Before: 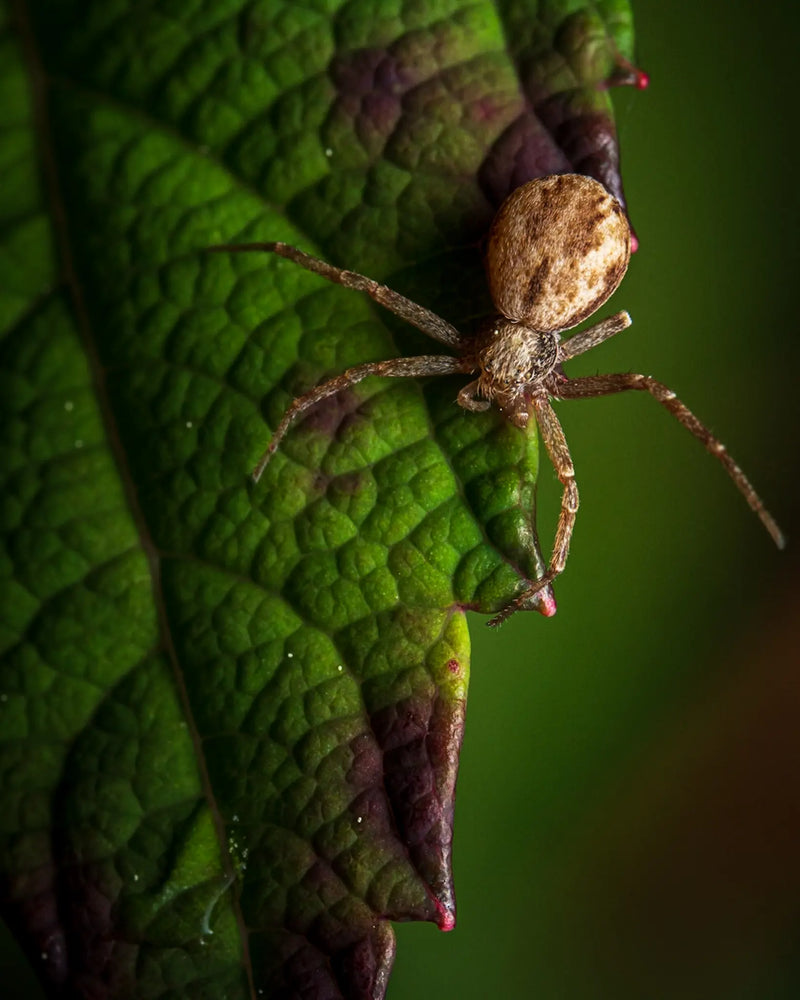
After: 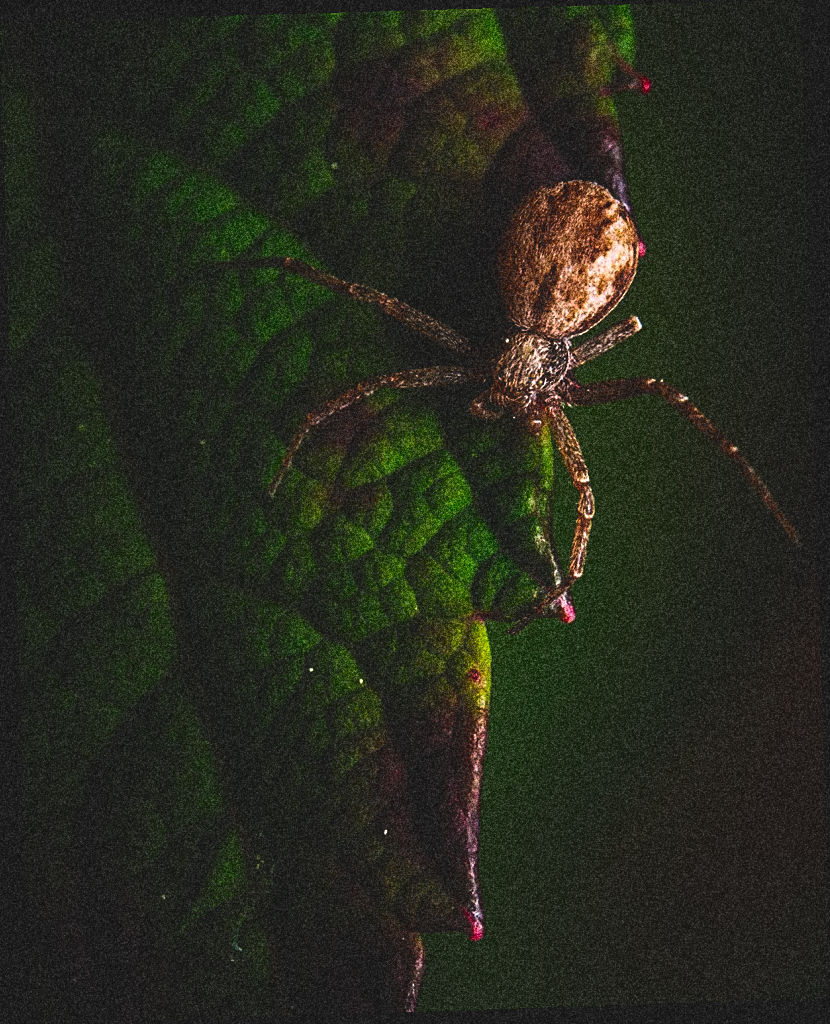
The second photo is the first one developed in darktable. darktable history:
contrast brightness saturation: contrast 0.07, brightness -0.14, saturation 0.11
white balance: red 1.05, blue 1.072
rgb curve: curves: ch0 [(0, 0.186) (0.314, 0.284) (0.775, 0.708) (1, 1)], compensate middle gray true, preserve colors none
sharpen: on, module defaults
rotate and perspective: rotation -1.77°, lens shift (horizontal) 0.004, automatic cropping off
grain: coarseness 30.02 ISO, strength 100%
